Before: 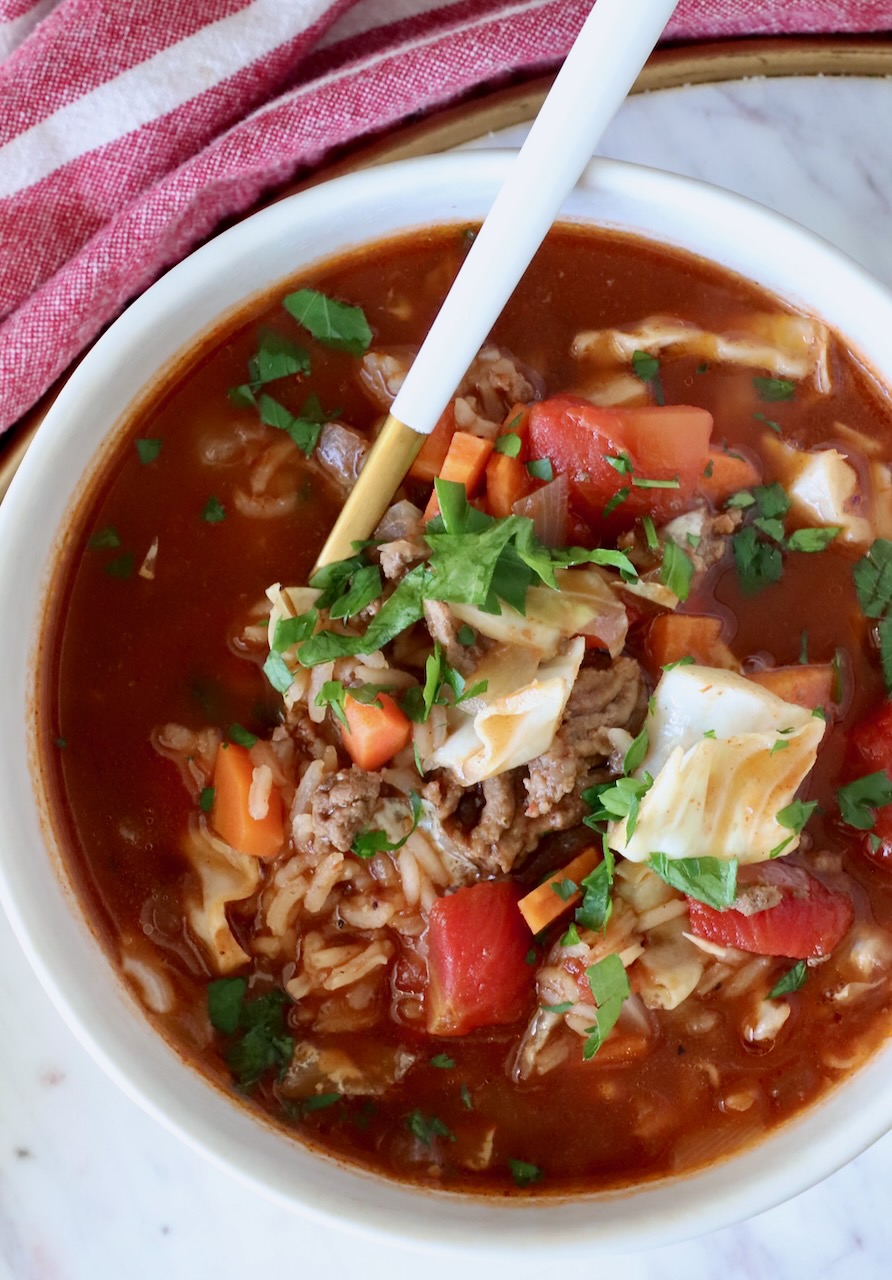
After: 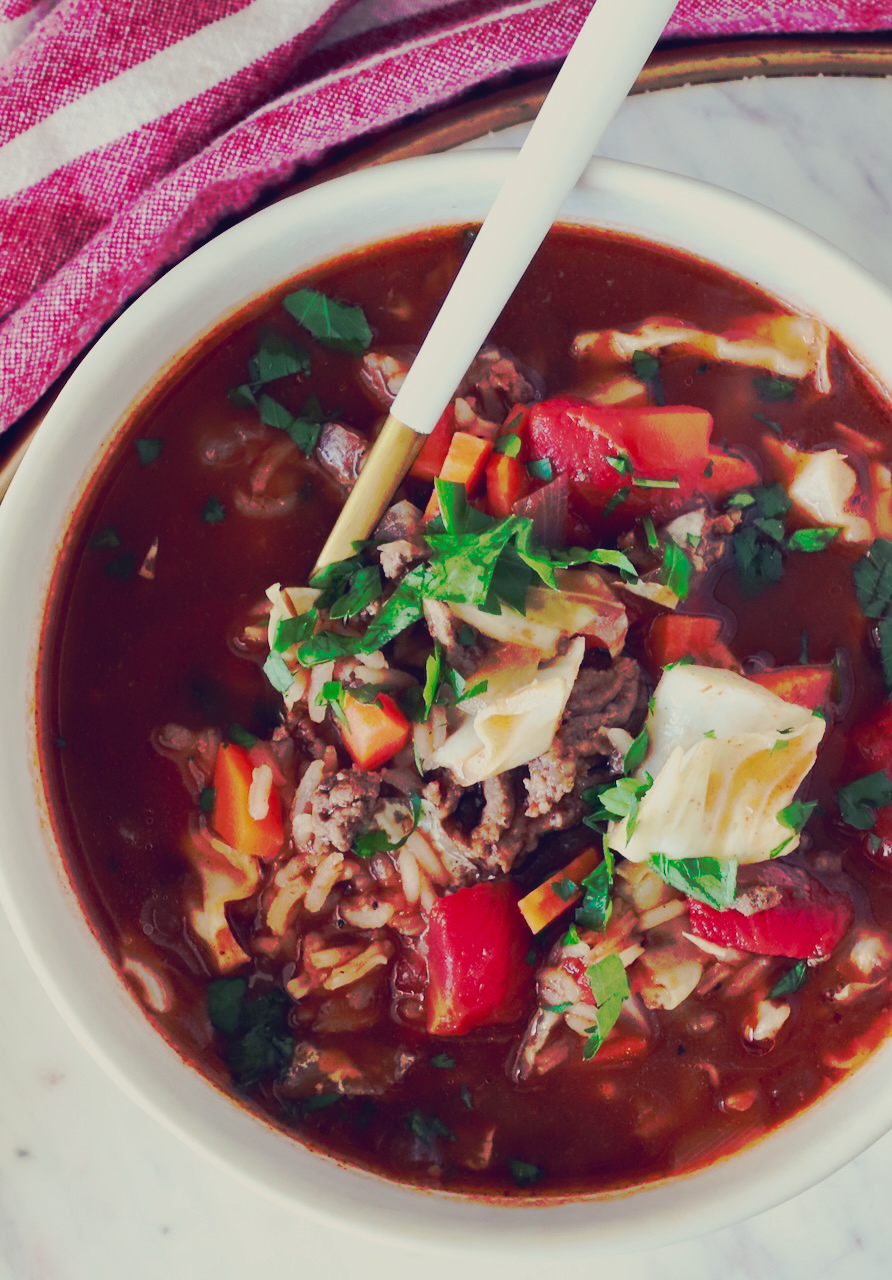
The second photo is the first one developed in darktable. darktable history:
tone curve: curves: ch0 [(0, 0) (0.003, 0.002) (0.011, 0.01) (0.025, 0.021) (0.044, 0.038) (0.069, 0.06) (0.1, 0.086) (0.136, 0.117) (0.177, 0.153) (0.224, 0.193) (0.277, 0.238) (0.335, 0.288) (0.399, 0.343) (0.468, 0.403) (0.543, 0.582) (0.623, 0.656) (0.709, 0.734) (0.801, 0.818) (0.898, 0.906) (1, 1)], preserve colors none
color look up table: target L [84.62, 83, 81.4, 77.38, 76.27, 75.35, 71.63, 71.47, 70.9, 59.76, 54.58, 55.84, 48.37, 44.28, 19.11, 200, 81.53, 76.27, 70.69, 60.98, 59.72, 54.14, 43.58, 42.5, 39.43, 35.5, 19.44, 11.07, 68.99, 69.63, 62.94, 53, 52.12, 49.7, 46.3, 44.24, 33.69, 29.55, 34.13, 31.02, 28.23, 22.13, 11.65, 84.06, 77.08, 67.59, 51.17, 31.31, 9.952], target a [-10.78, -17.59, -26.96, -55.01, -56.96, -11, -64.85, -35.07, -9.03, -41.78, -38.8, 1.135, -41.53, -20.86, -14.01, 0, -1.226, 16.57, 12.72, 42.31, 17.51, 54.96, 31.83, 42.37, 61.71, 6.639, 19.49, 16.48, 29.16, 12.55, 8.737, 64.29, -10.37, 73.19, 60.97, 13.28, 26.02, 38.57, 56.7, 20.3, 3.269, 8.53, 24.74, -4.31, -40.57, -21.95, -17.08, -14.76, 4.984], target b [44.76, 15.79, 70.86, 12.72, 32.39, 66.23, 60.45, 20.82, 14.81, 4.152, 44.62, 37.86, 21.42, 15.93, -0.053, 0, 35.58, 5.887, 63.19, 7.584, 18.64, 25.7, -4.09, 23.13, 32.62, -3.952, 1.3, -19.05, -13.62, -16.89, -1.357, -15.78, -42.99, -45.61, -6.394, -24.16, -40.22, -80.05, -47.63, -64.09, -22.3, -39.79, -48.49, 4.467, -5.563, -20.1, -14.52, -17.72, -19.58], num patches 49
